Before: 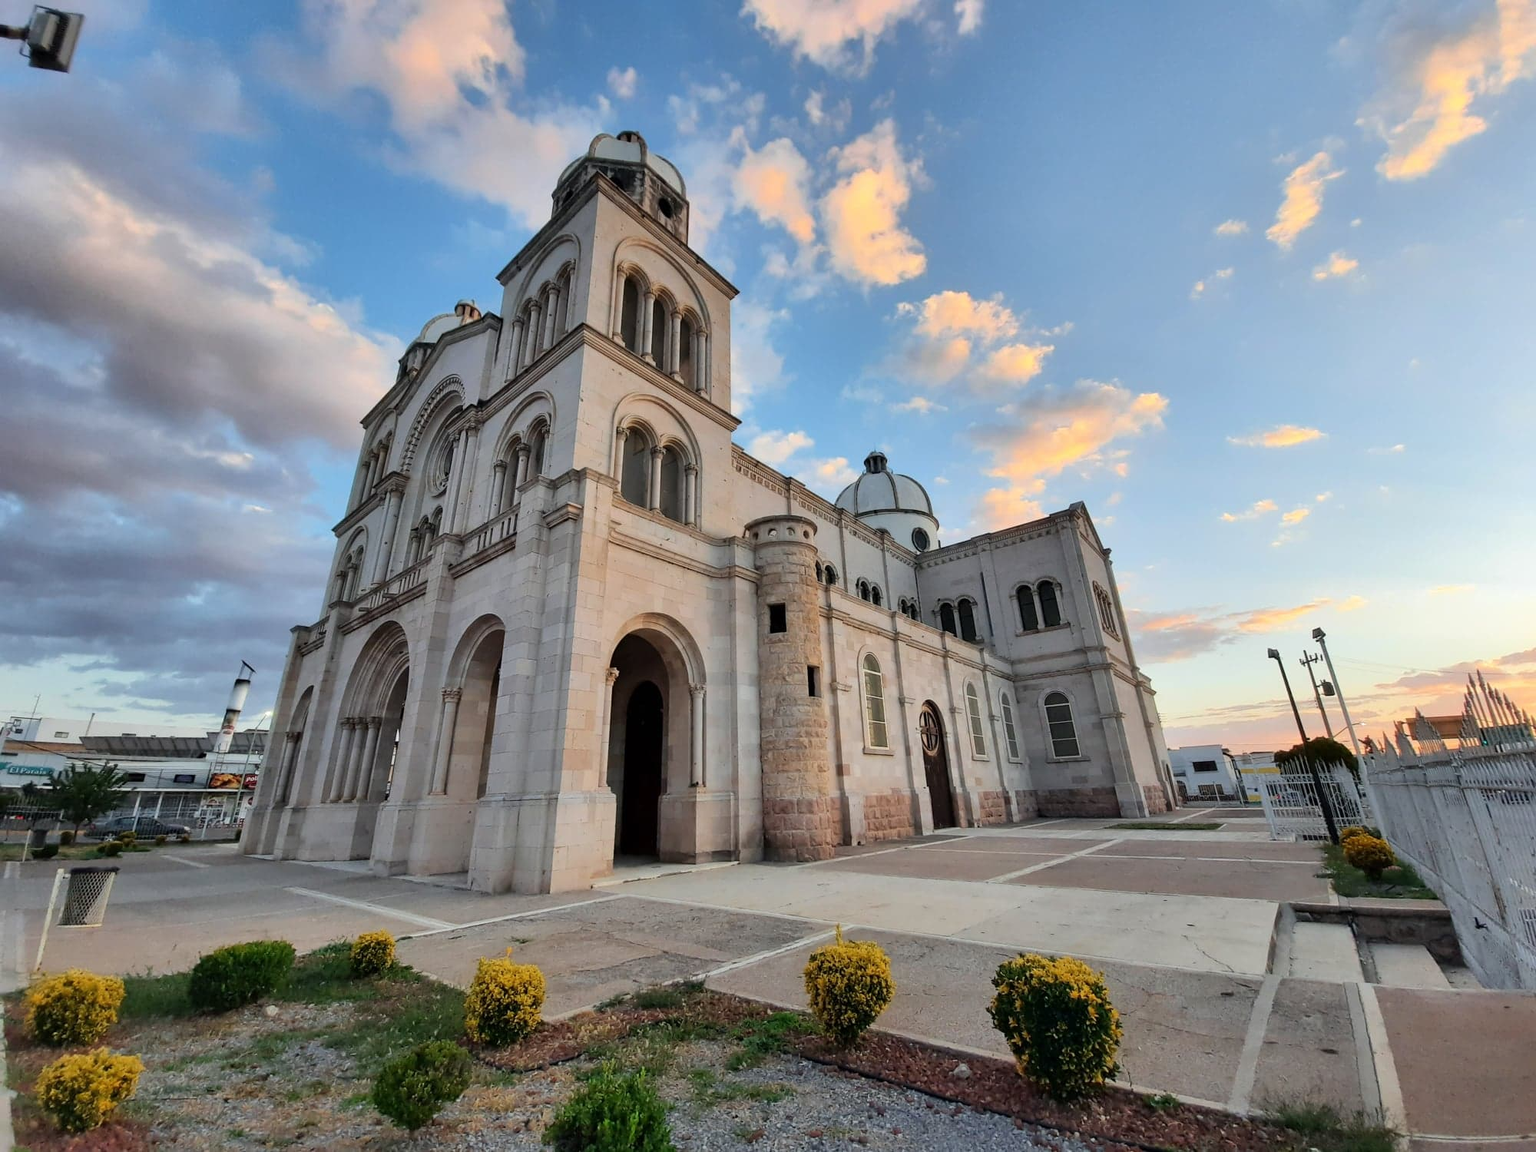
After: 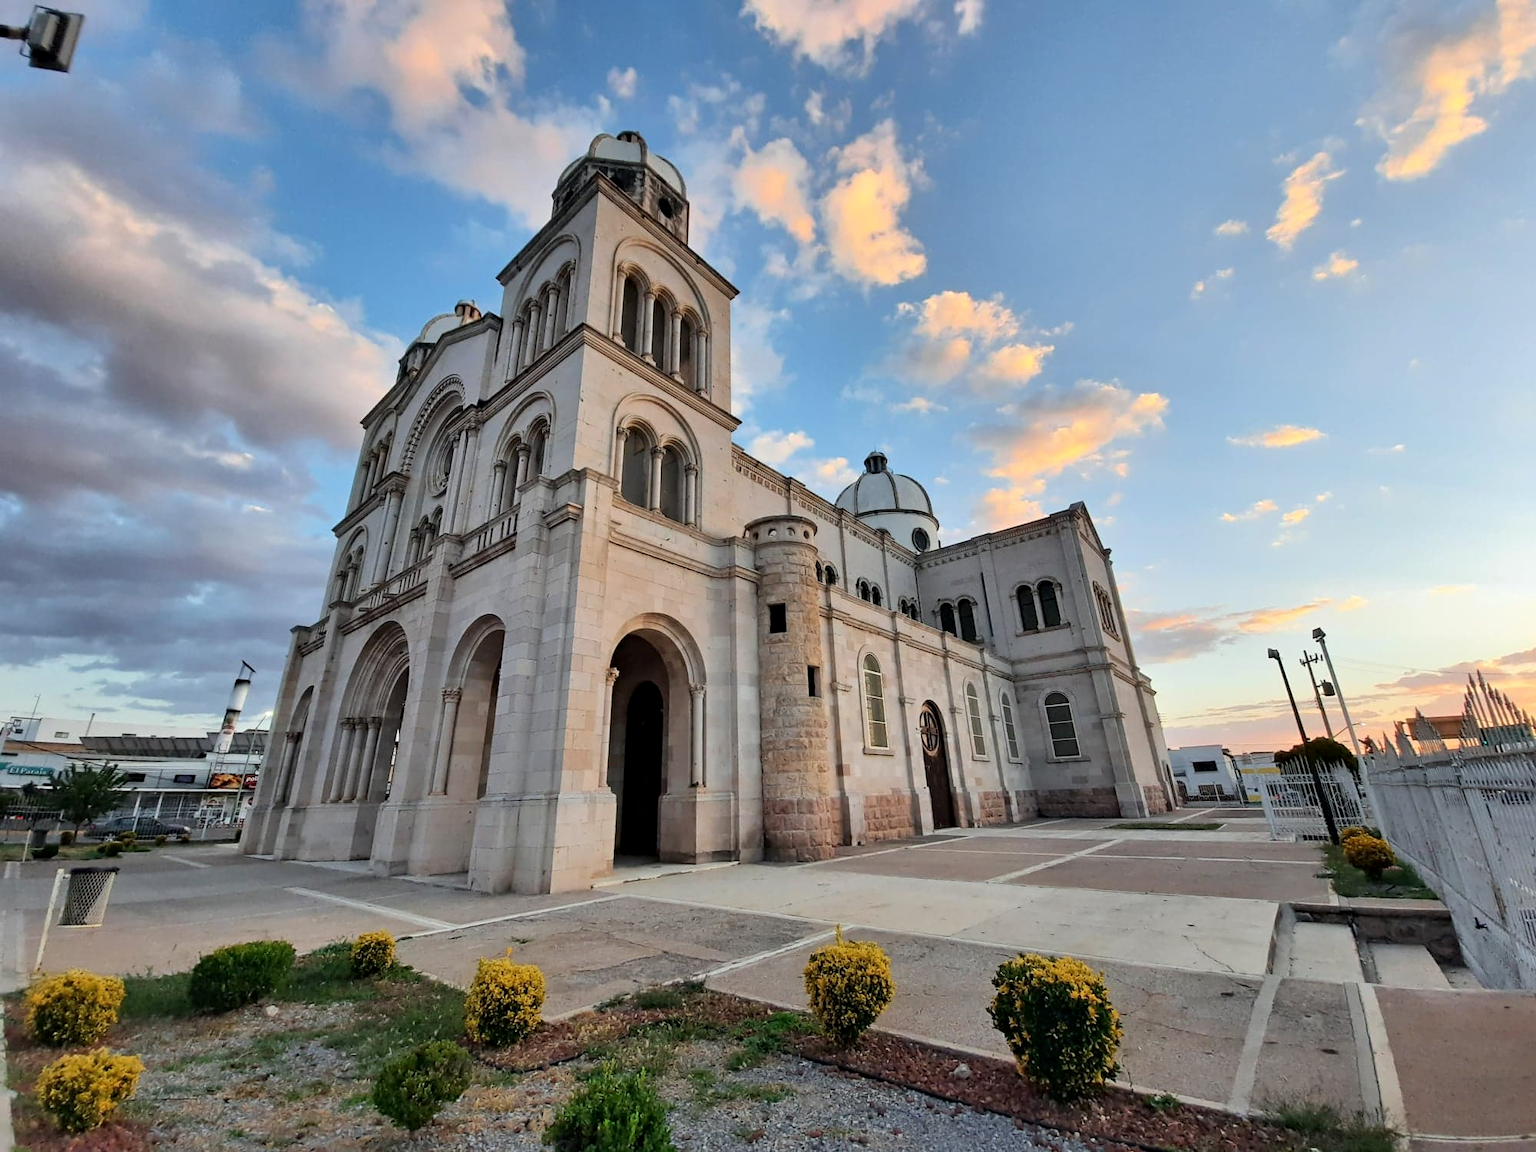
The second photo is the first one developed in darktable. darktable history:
contrast equalizer: y [[0.5, 0.504, 0.515, 0.527, 0.535, 0.534], [0.5 ×6], [0.491, 0.387, 0.179, 0.068, 0.068, 0.068], [0 ×5, 0.023], [0 ×6]]
